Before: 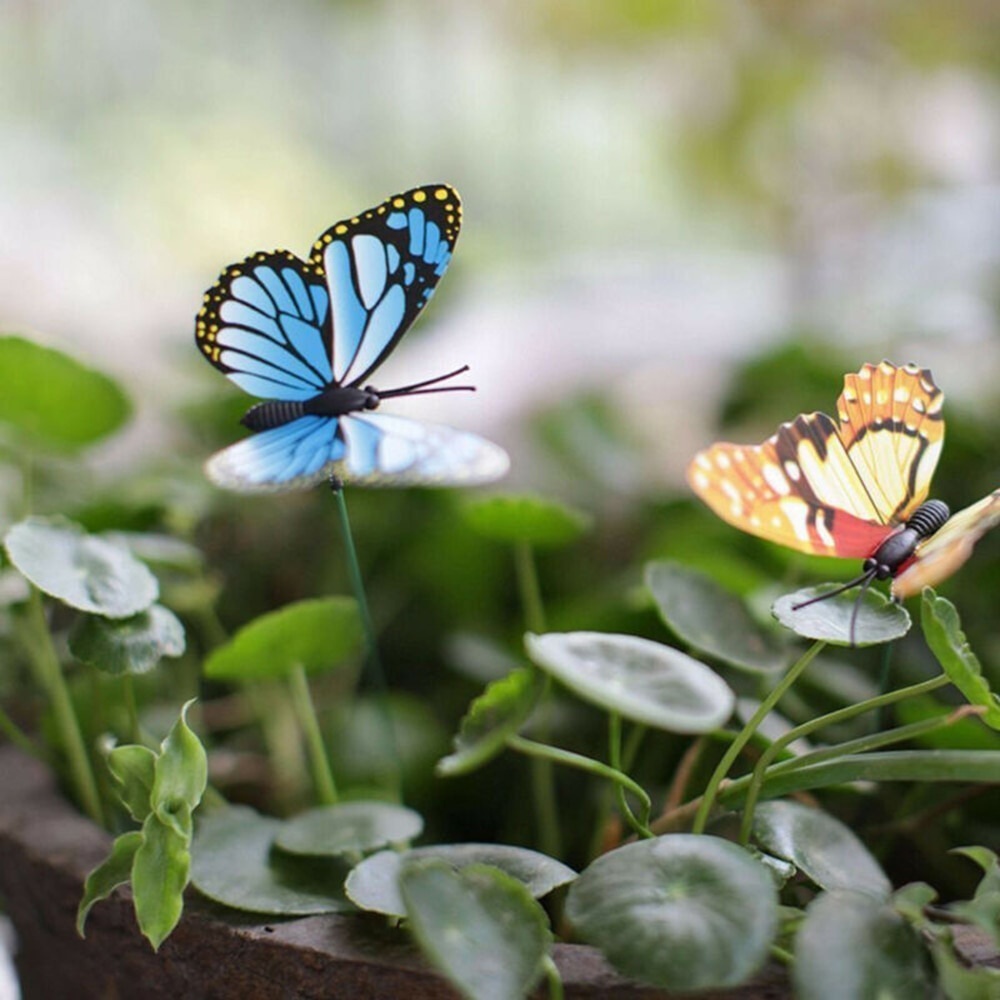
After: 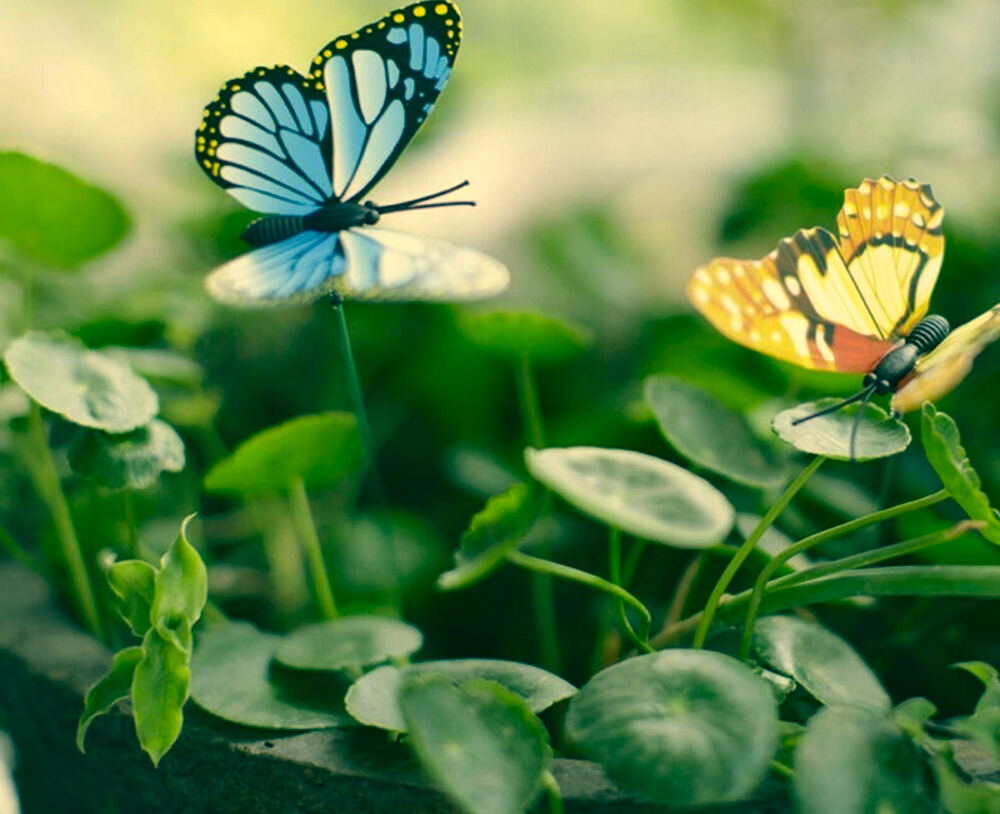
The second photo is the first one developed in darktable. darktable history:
crop and rotate: top 18.507%
exposure: black level correction 0.001, compensate highlight preservation false
color correction: highlights a* 1.83, highlights b* 34.02, shadows a* -36.68, shadows b* -5.48
